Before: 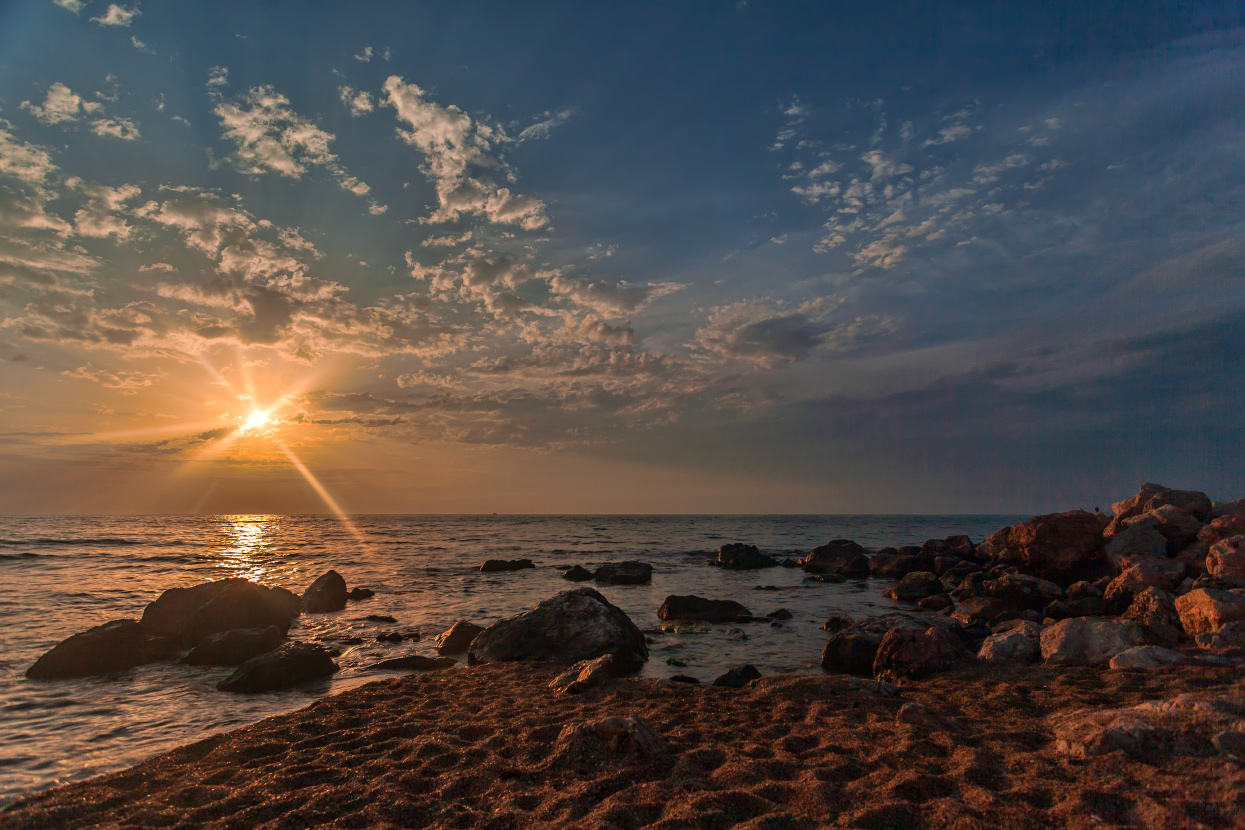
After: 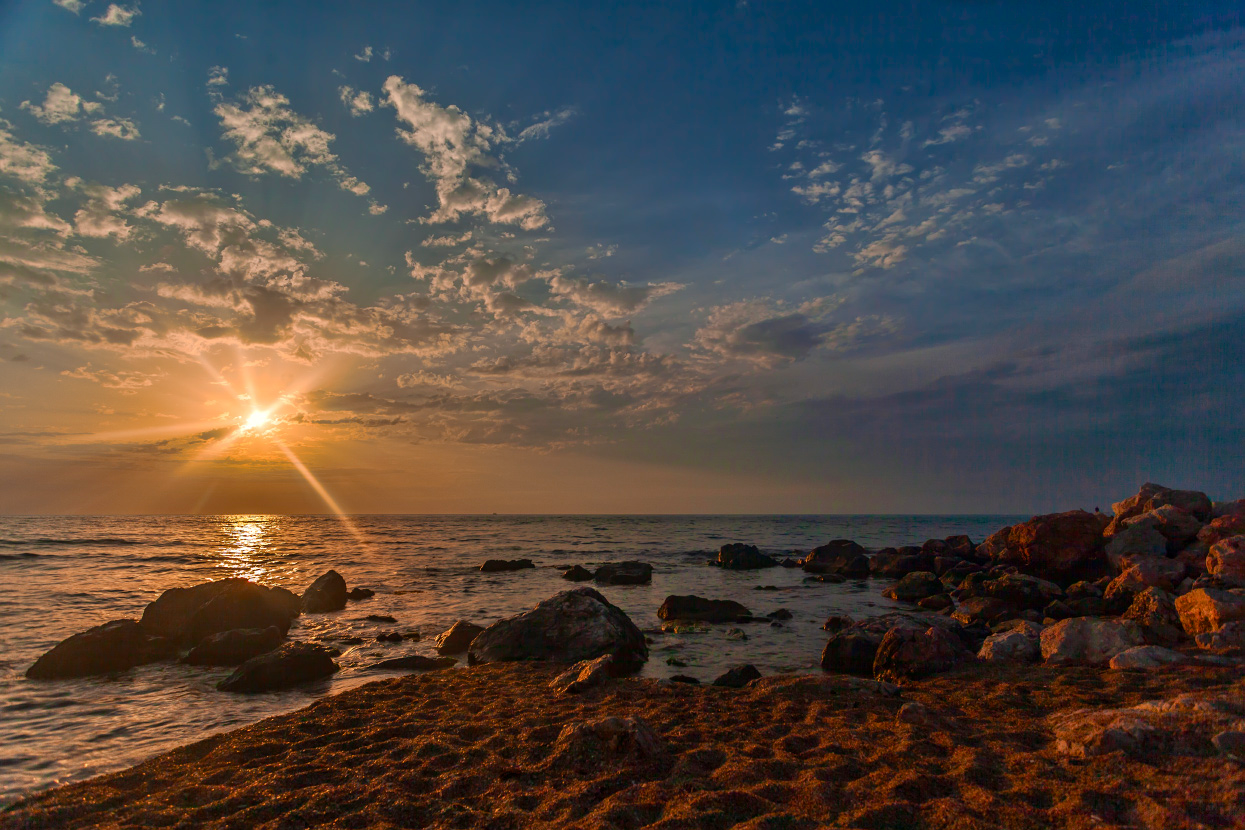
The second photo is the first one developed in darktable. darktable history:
color balance rgb: perceptual saturation grading › global saturation 20%, perceptual saturation grading › highlights -25.085%, perceptual saturation grading › shadows 25.039%
